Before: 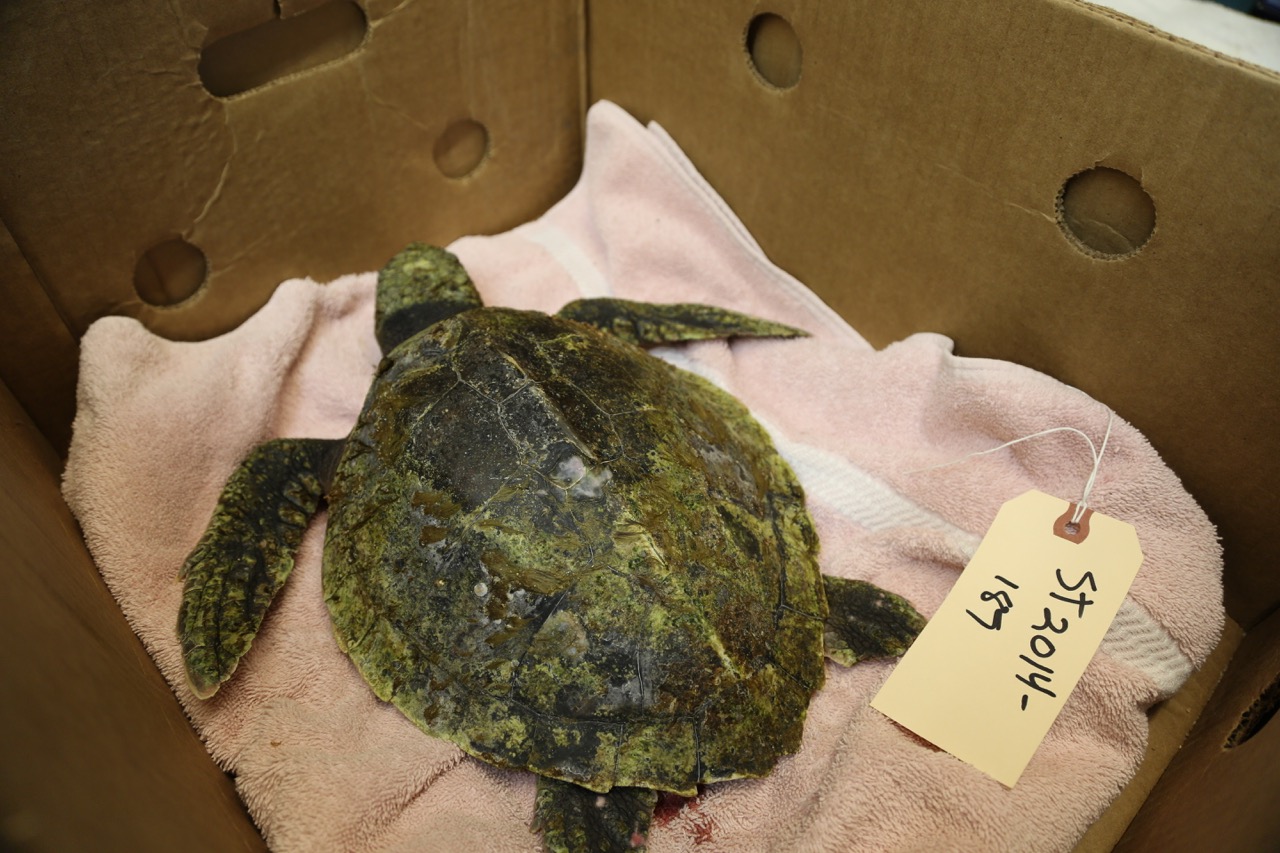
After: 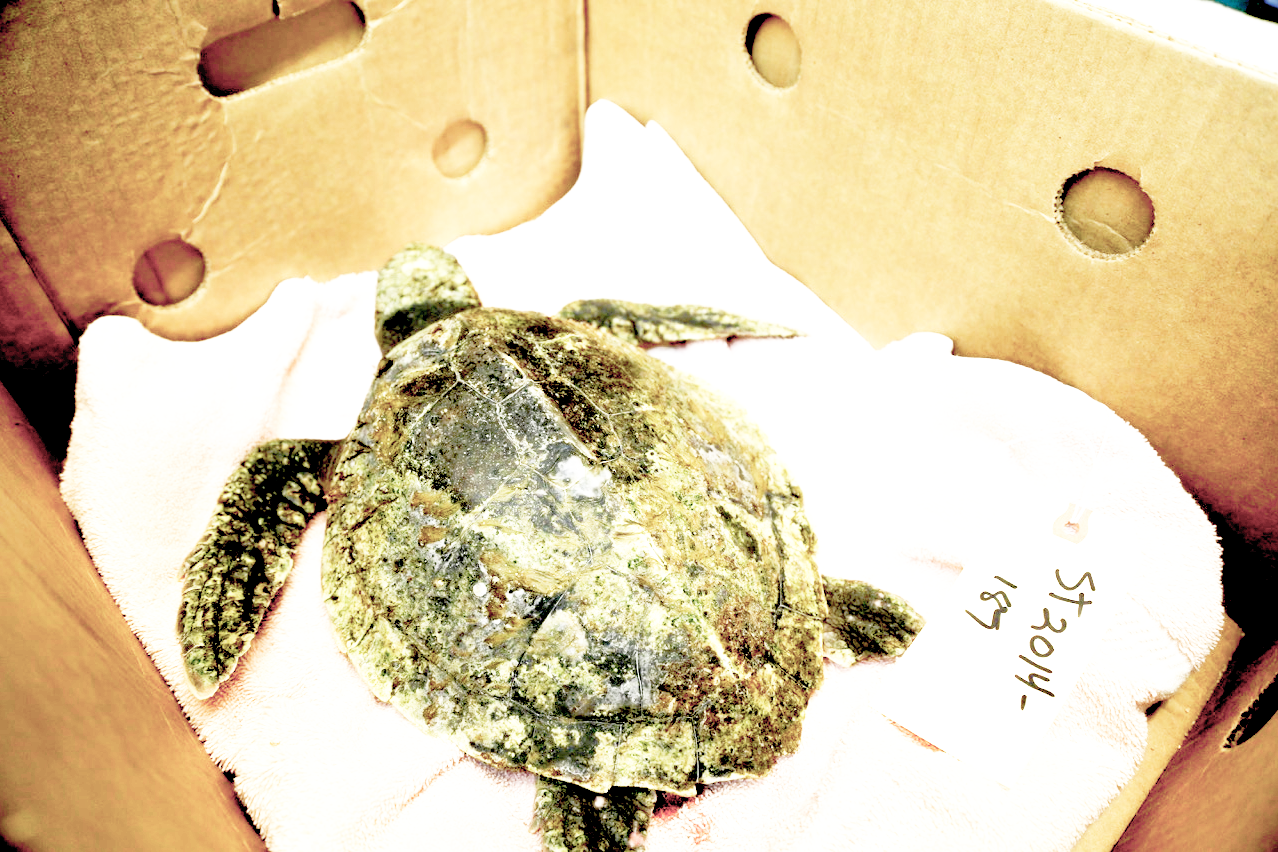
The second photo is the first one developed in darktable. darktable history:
base curve: curves: ch0 [(0, 0) (0.012, 0.01) (0.073, 0.168) (0.31, 0.711) (0.645, 0.957) (1, 1)], preserve colors none
shadows and highlights: shadows 25.79, highlights -23.39
crop and rotate: left 0.109%, bottom 0.011%
color balance rgb: shadows lift › chroma 1.003%, shadows lift › hue 241.04°, perceptual saturation grading › global saturation -26.86%, global vibrance -7.827%, contrast -13.217%, saturation formula JzAzBz (2021)
exposure: black level correction 0.016, exposure 1.766 EV, compensate highlight preservation false
